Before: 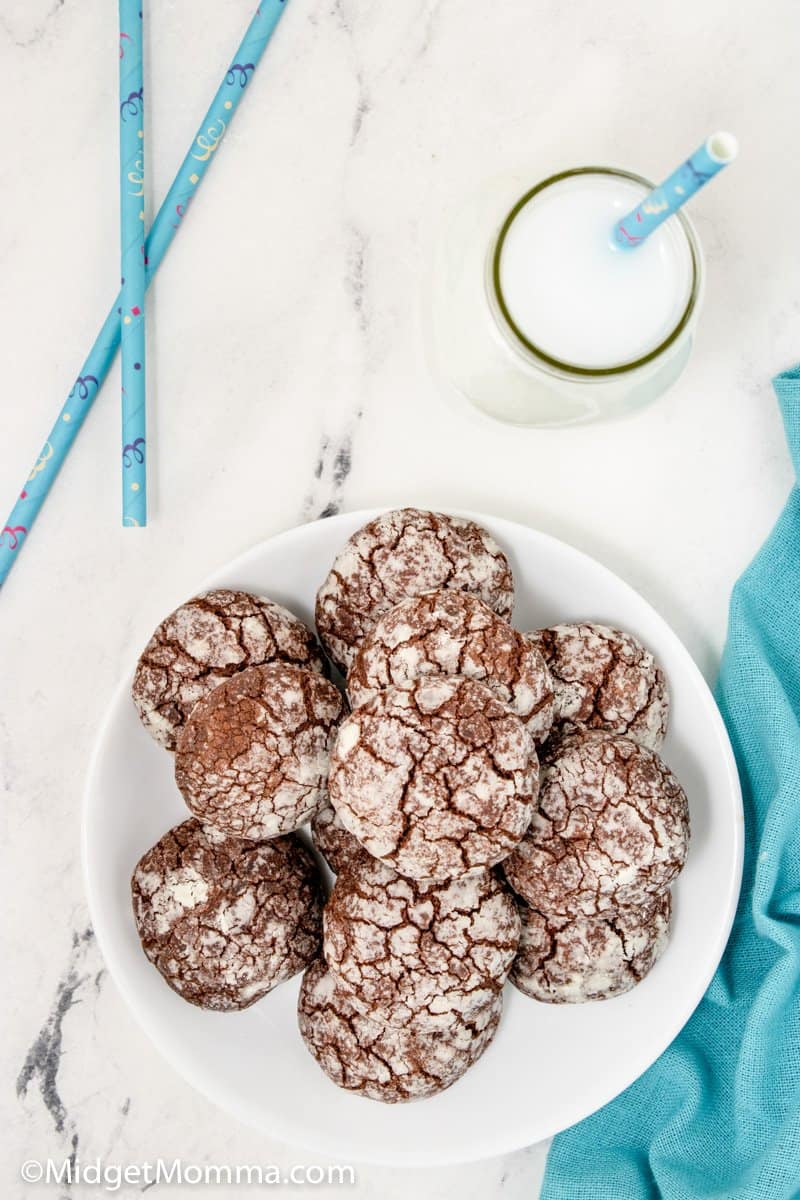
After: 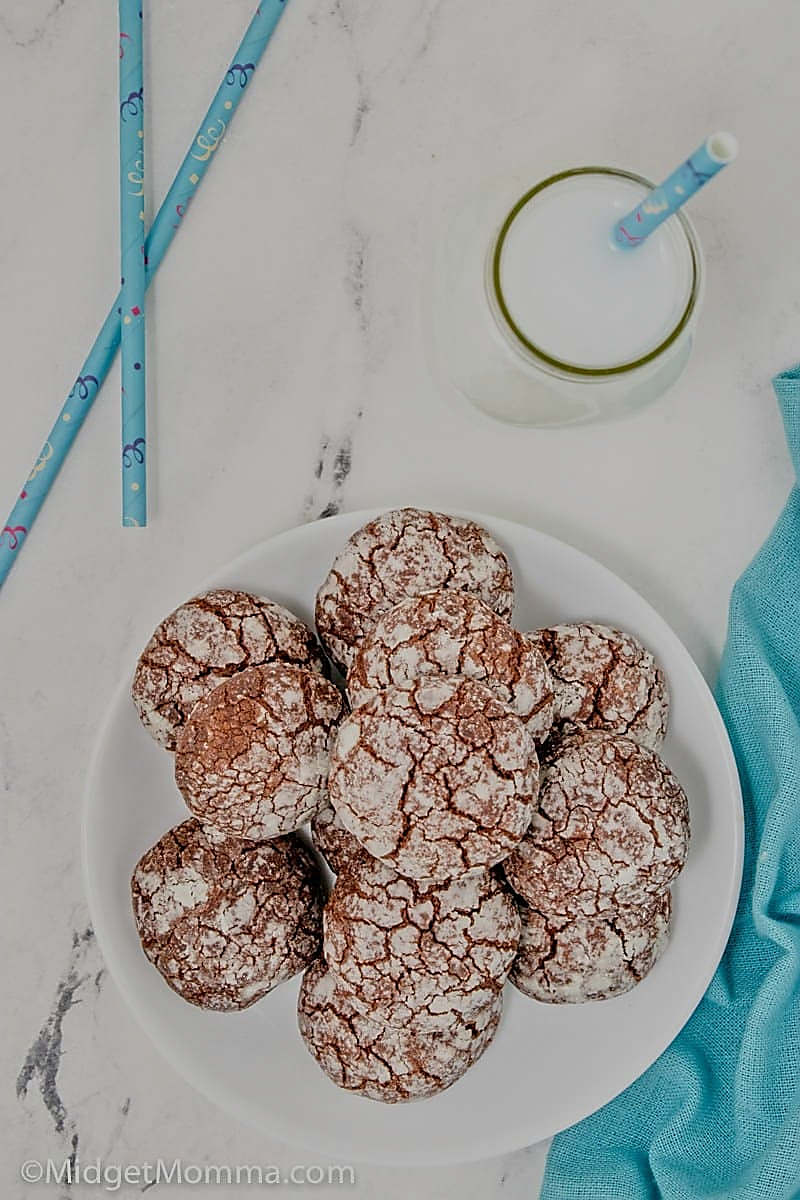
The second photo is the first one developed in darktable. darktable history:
sharpen: radius 1.4, amount 1.25, threshold 0.7
tone equalizer: -8 EV -0.002 EV, -7 EV 0.005 EV, -6 EV -0.008 EV, -5 EV 0.007 EV, -4 EV -0.042 EV, -3 EV -0.233 EV, -2 EV -0.662 EV, -1 EV -0.983 EV, +0 EV -0.969 EV, smoothing diameter 2%, edges refinement/feathering 20, mask exposure compensation -1.57 EV, filter diffusion 5
